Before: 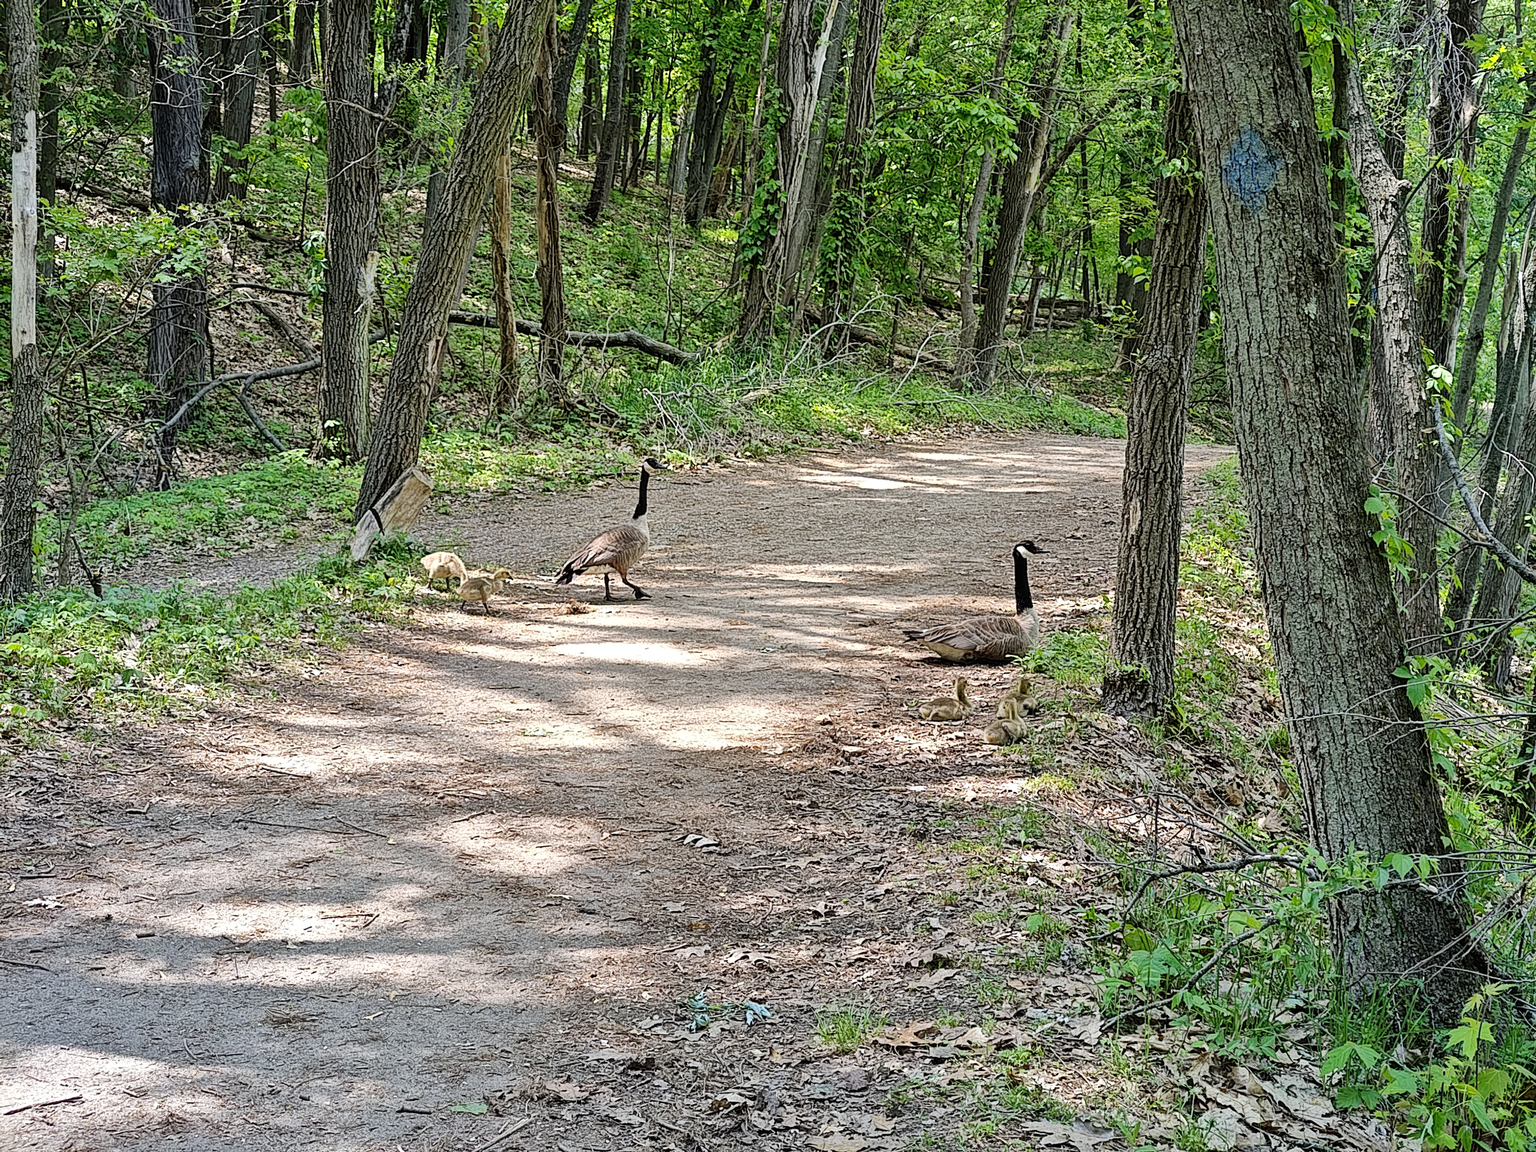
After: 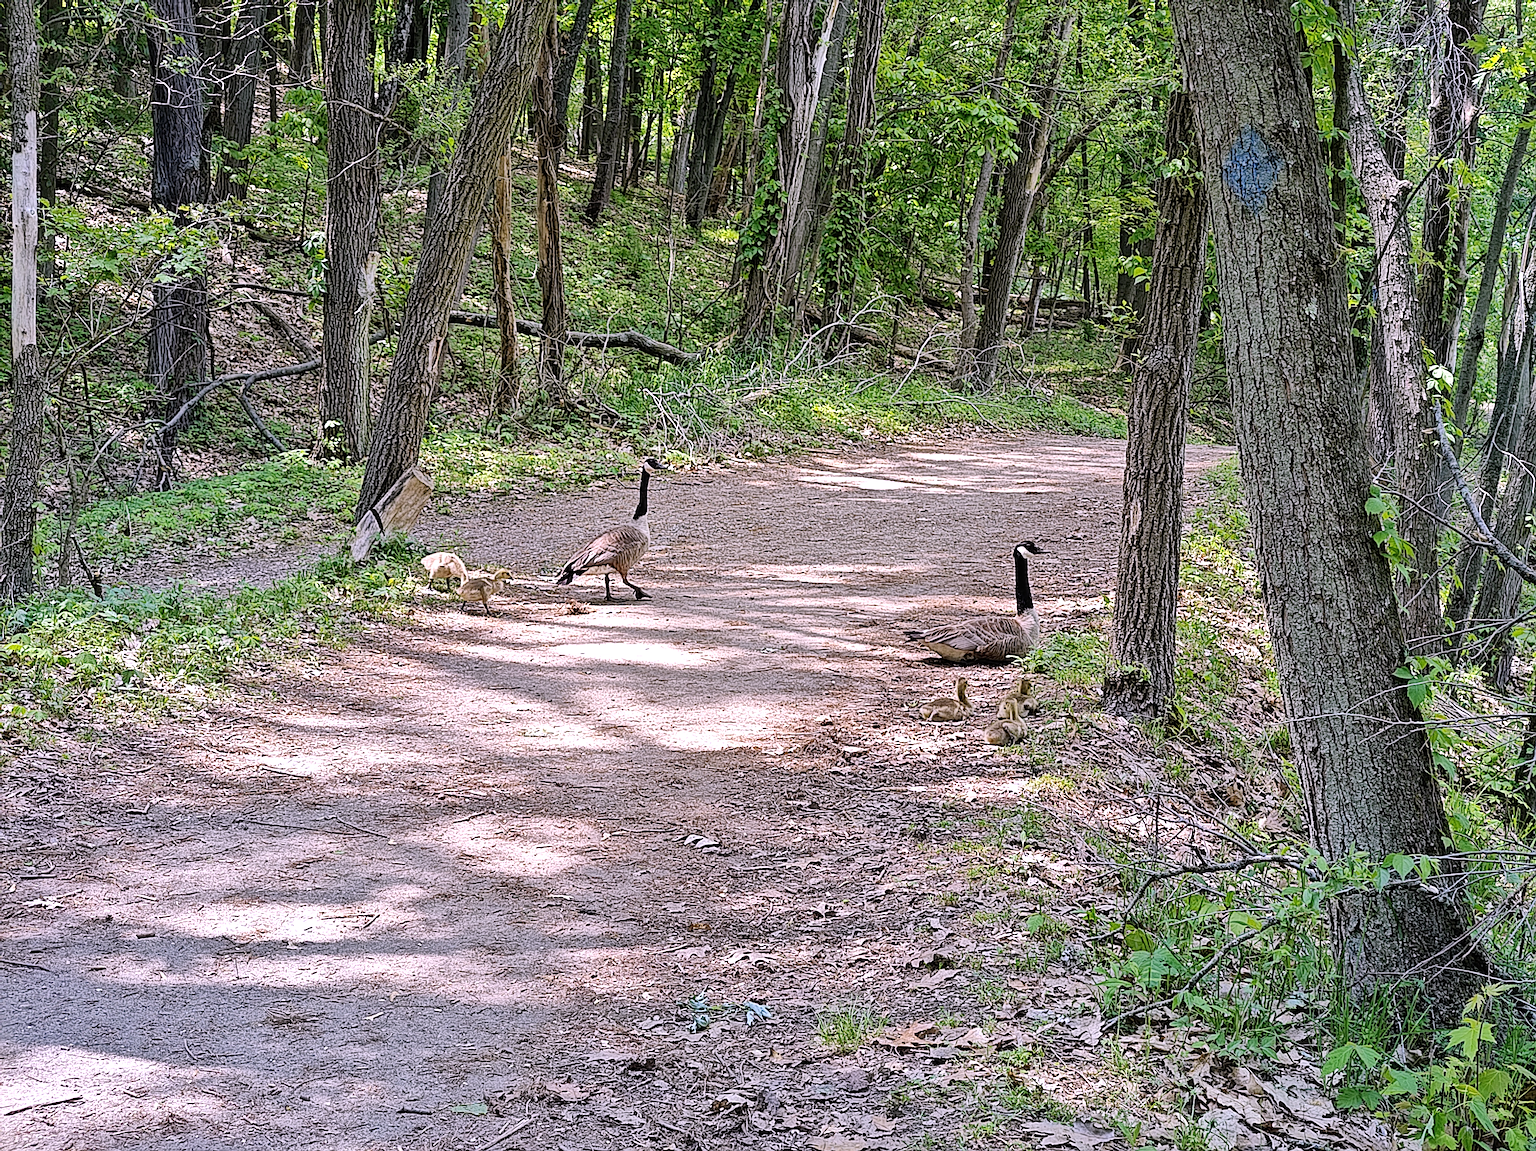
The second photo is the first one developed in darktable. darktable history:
sharpen: on, module defaults
white balance: red 1.066, blue 1.119
